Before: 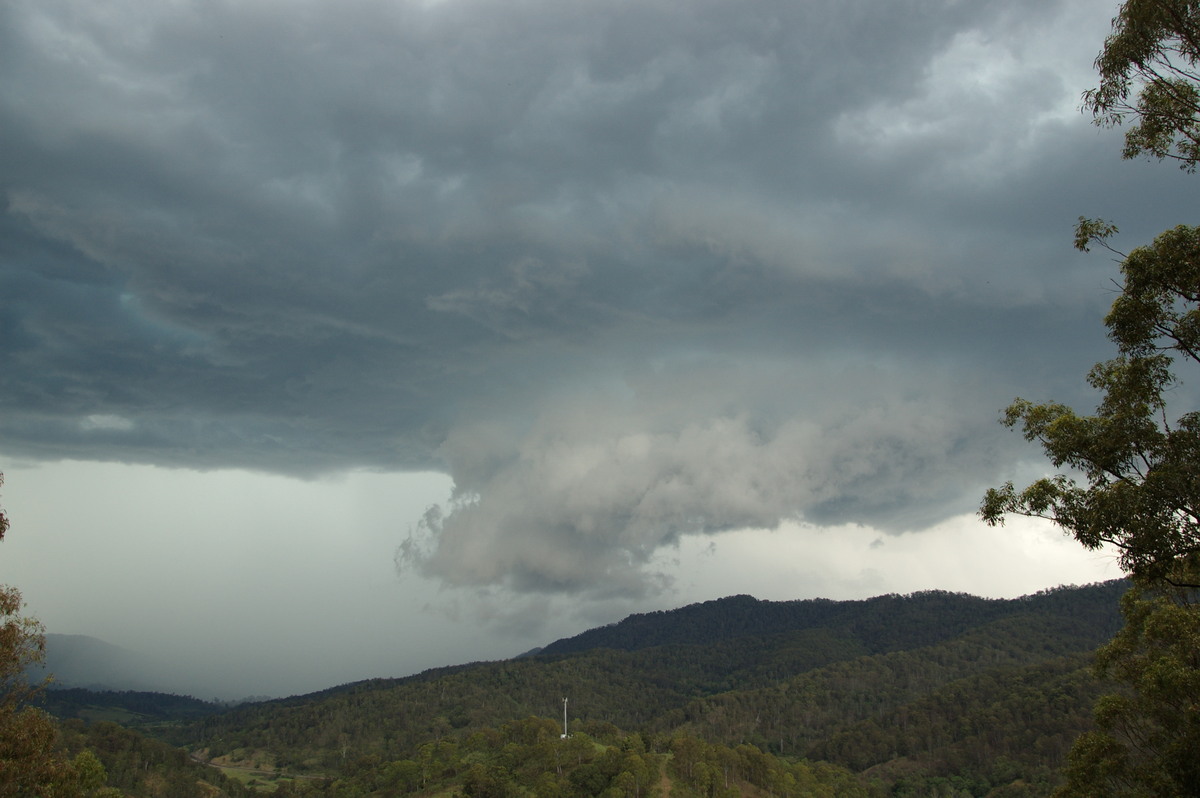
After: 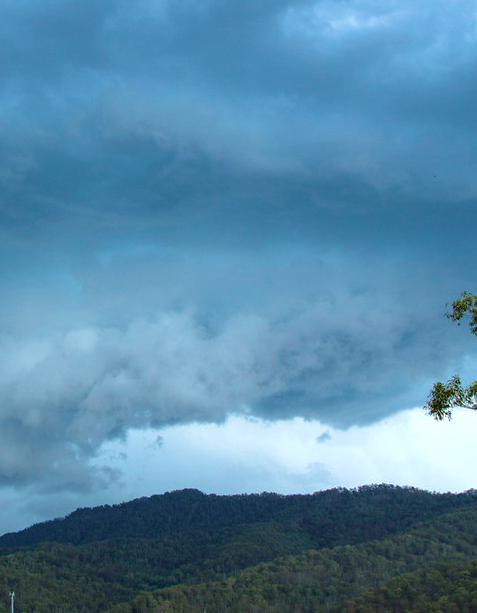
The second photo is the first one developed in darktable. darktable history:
crop: left 46.095%, top 13.368%, right 14.141%, bottom 9.805%
velvia: strength 67.15%, mid-tones bias 0.971
shadows and highlights: shadows -20.35, white point adjustment -1.85, highlights -34.88
tone equalizer: -8 EV -0.407 EV, -7 EV -0.367 EV, -6 EV -0.309 EV, -5 EV -0.22 EV, -3 EV 0.221 EV, -2 EV 0.334 EV, -1 EV 0.371 EV, +0 EV 0.398 EV
local contrast: on, module defaults
color correction: highlights a* -6.58, highlights b* 0.488
color calibration: gray › normalize channels true, illuminant custom, x 0.373, y 0.388, temperature 4255.1 K, gamut compression 0.001
